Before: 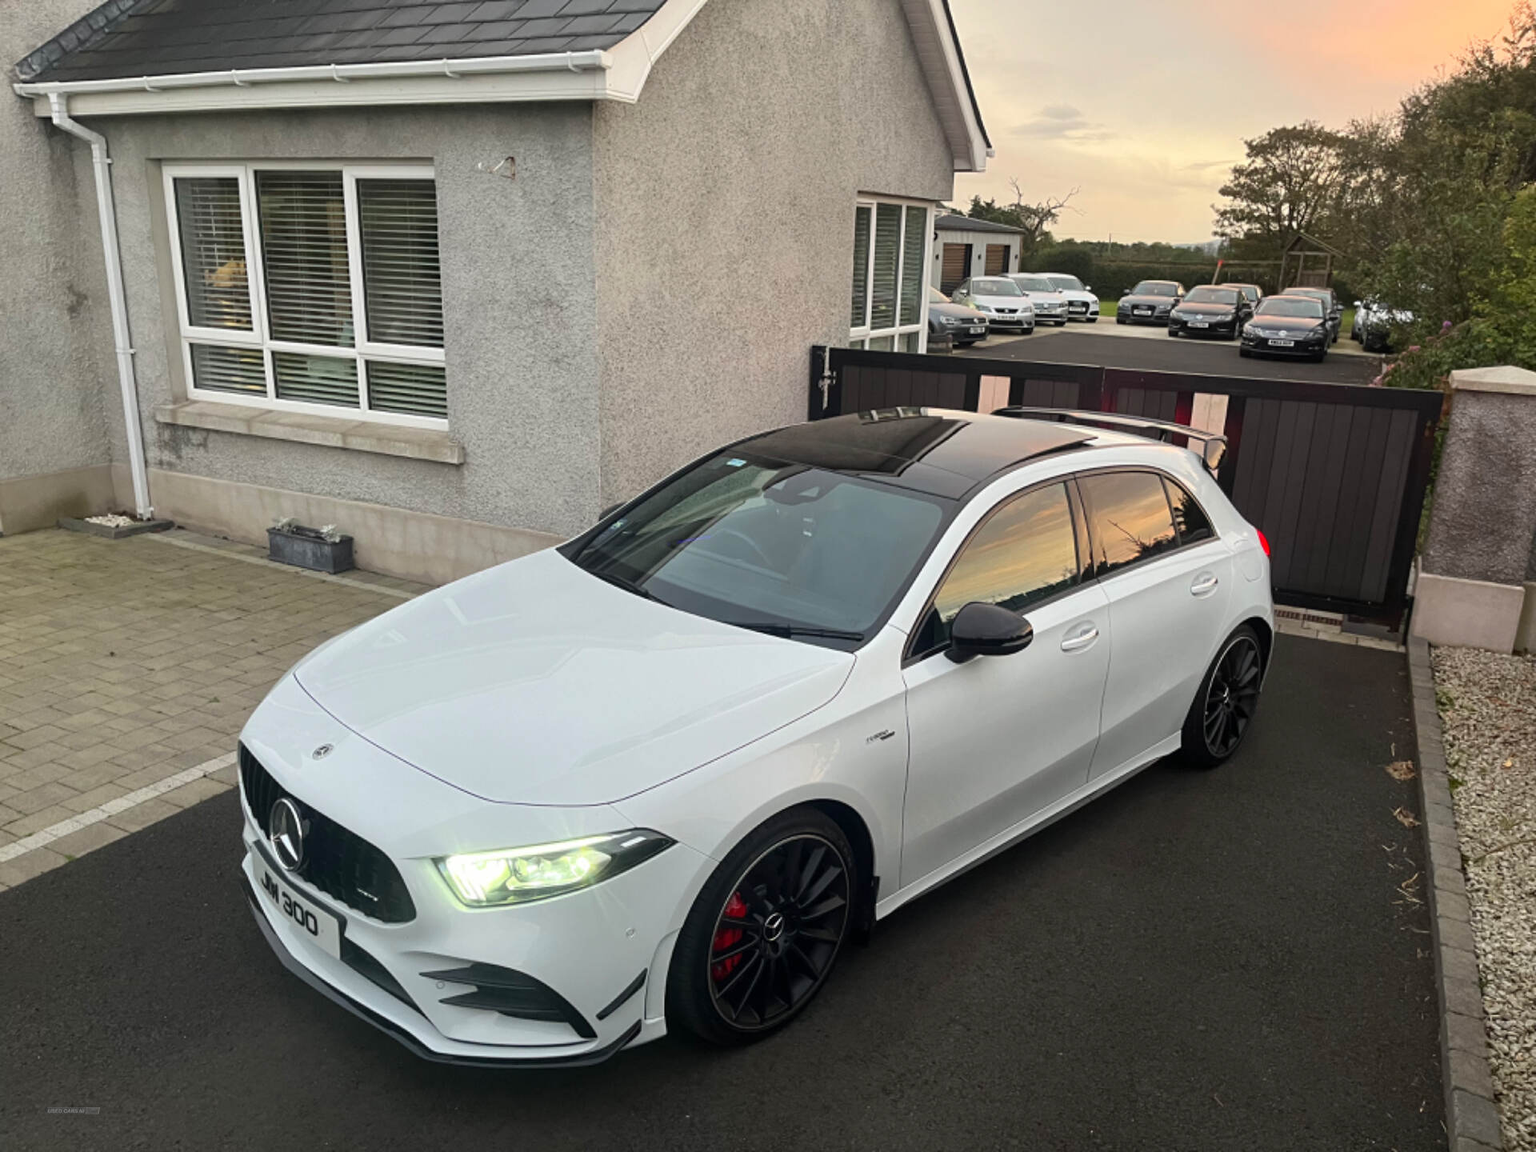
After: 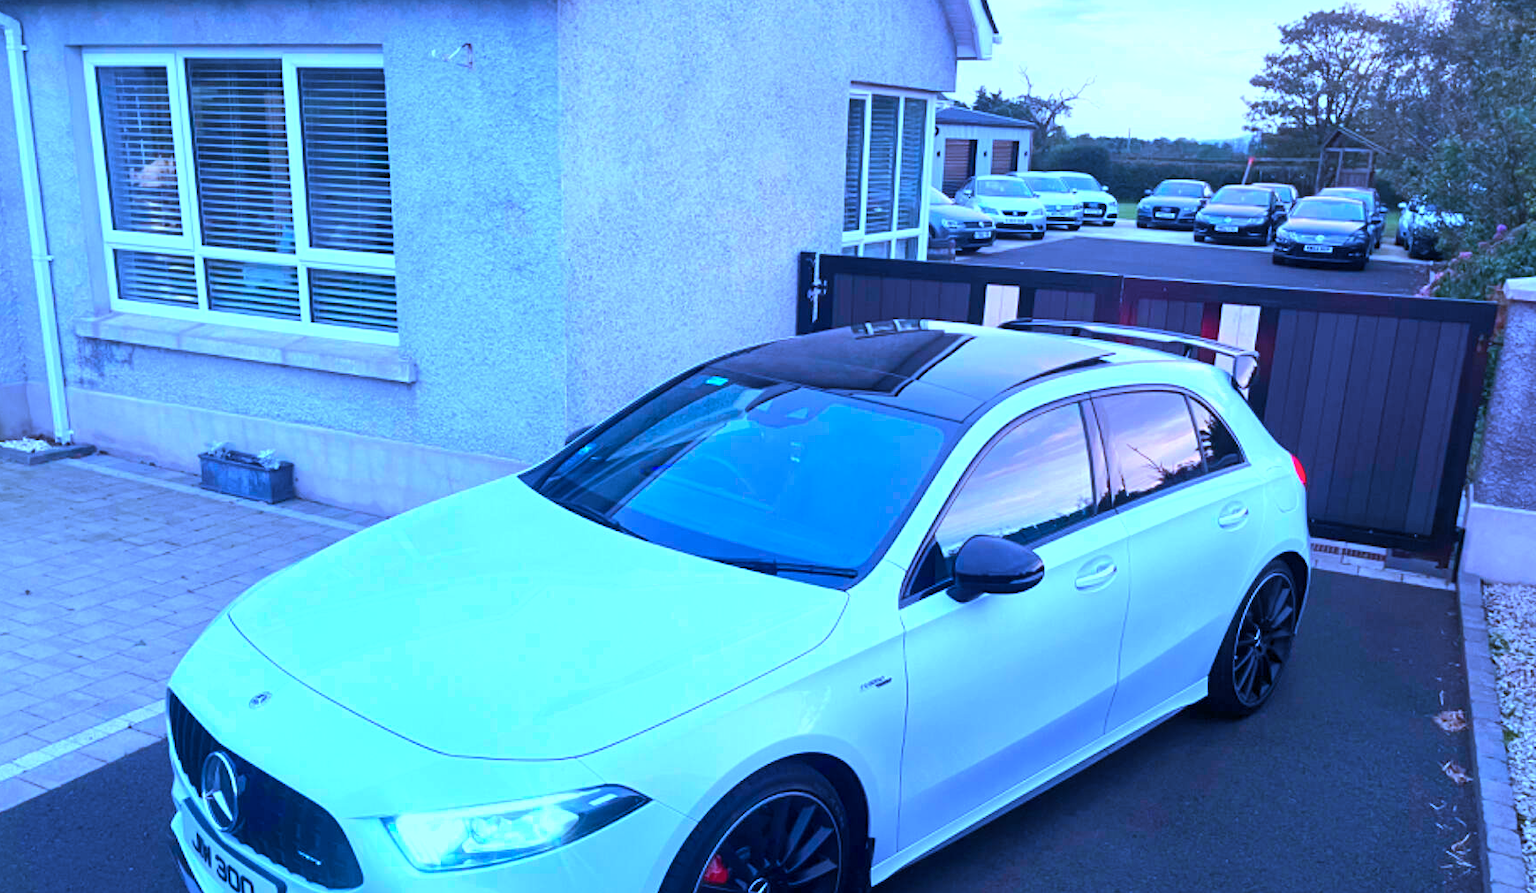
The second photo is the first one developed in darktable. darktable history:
crop: left 5.699%, top 10.265%, right 3.722%, bottom 19.397%
exposure: exposure 0.703 EV, compensate highlight preservation false
contrast brightness saturation: saturation 0.098
color calibration: output R [1.063, -0.012, -0.003, 0], output B [-0.079, 0.047, 1, 0], illuminant as shot in camera, x 0.484, y 0.431, temperature 2430.98 K
